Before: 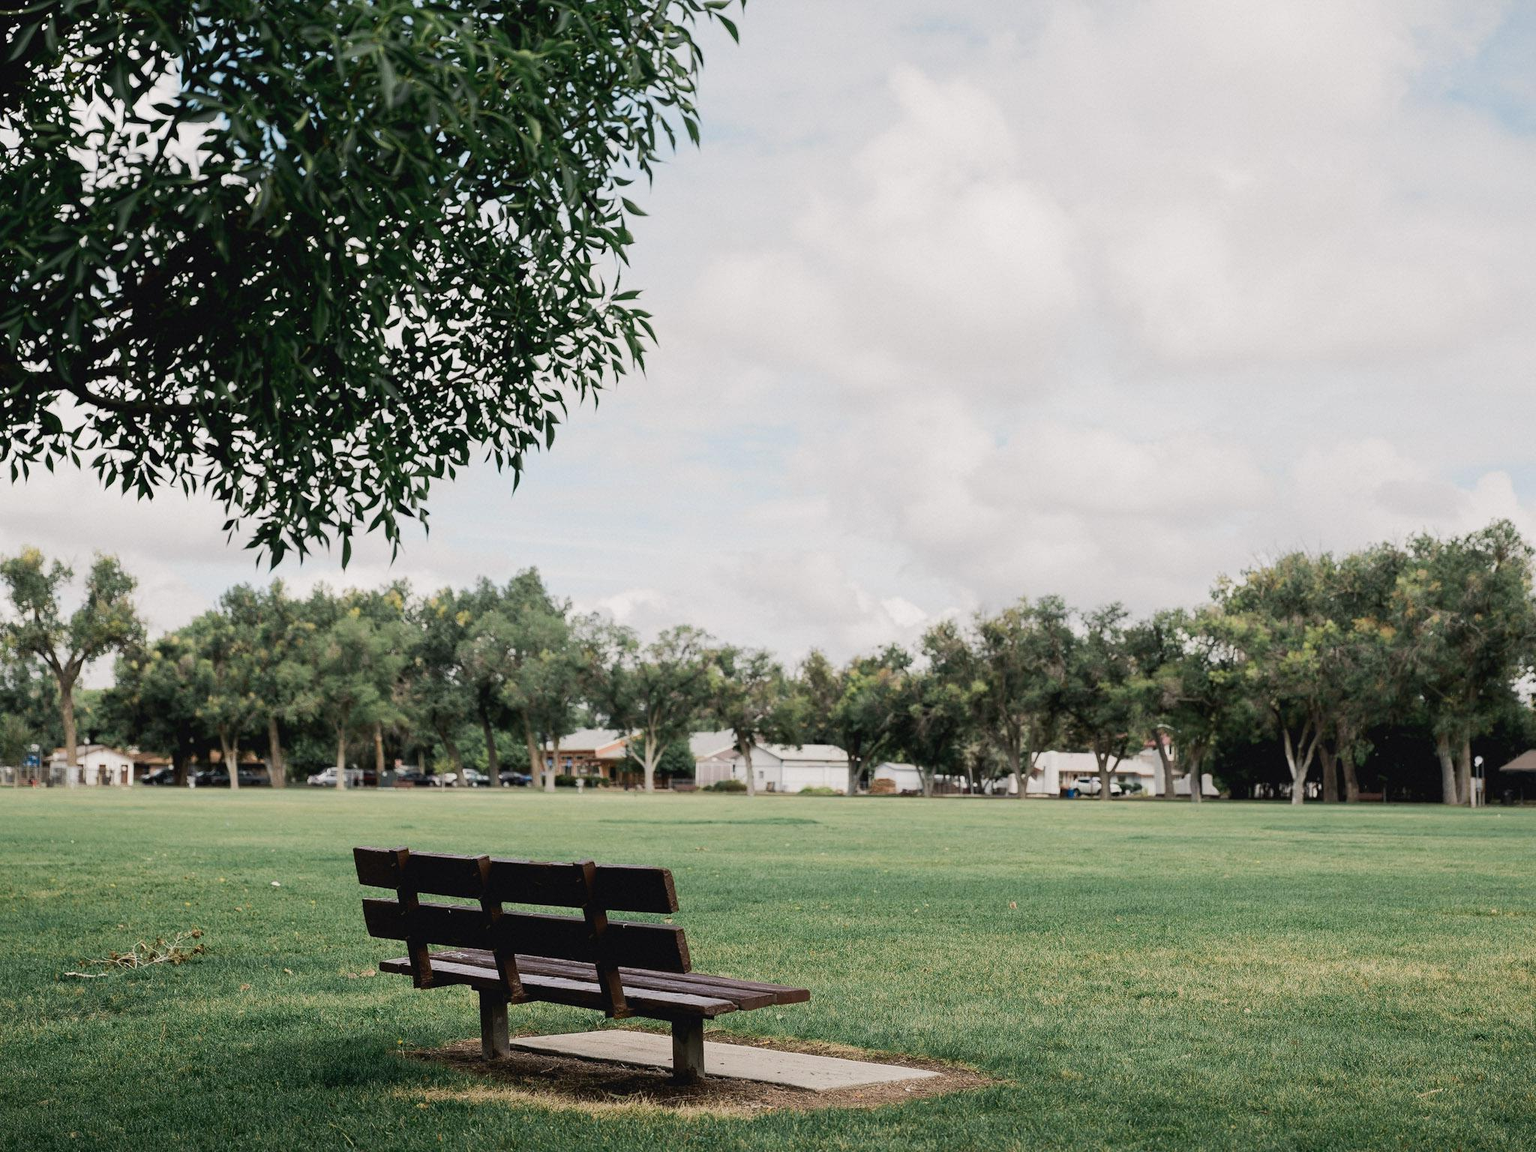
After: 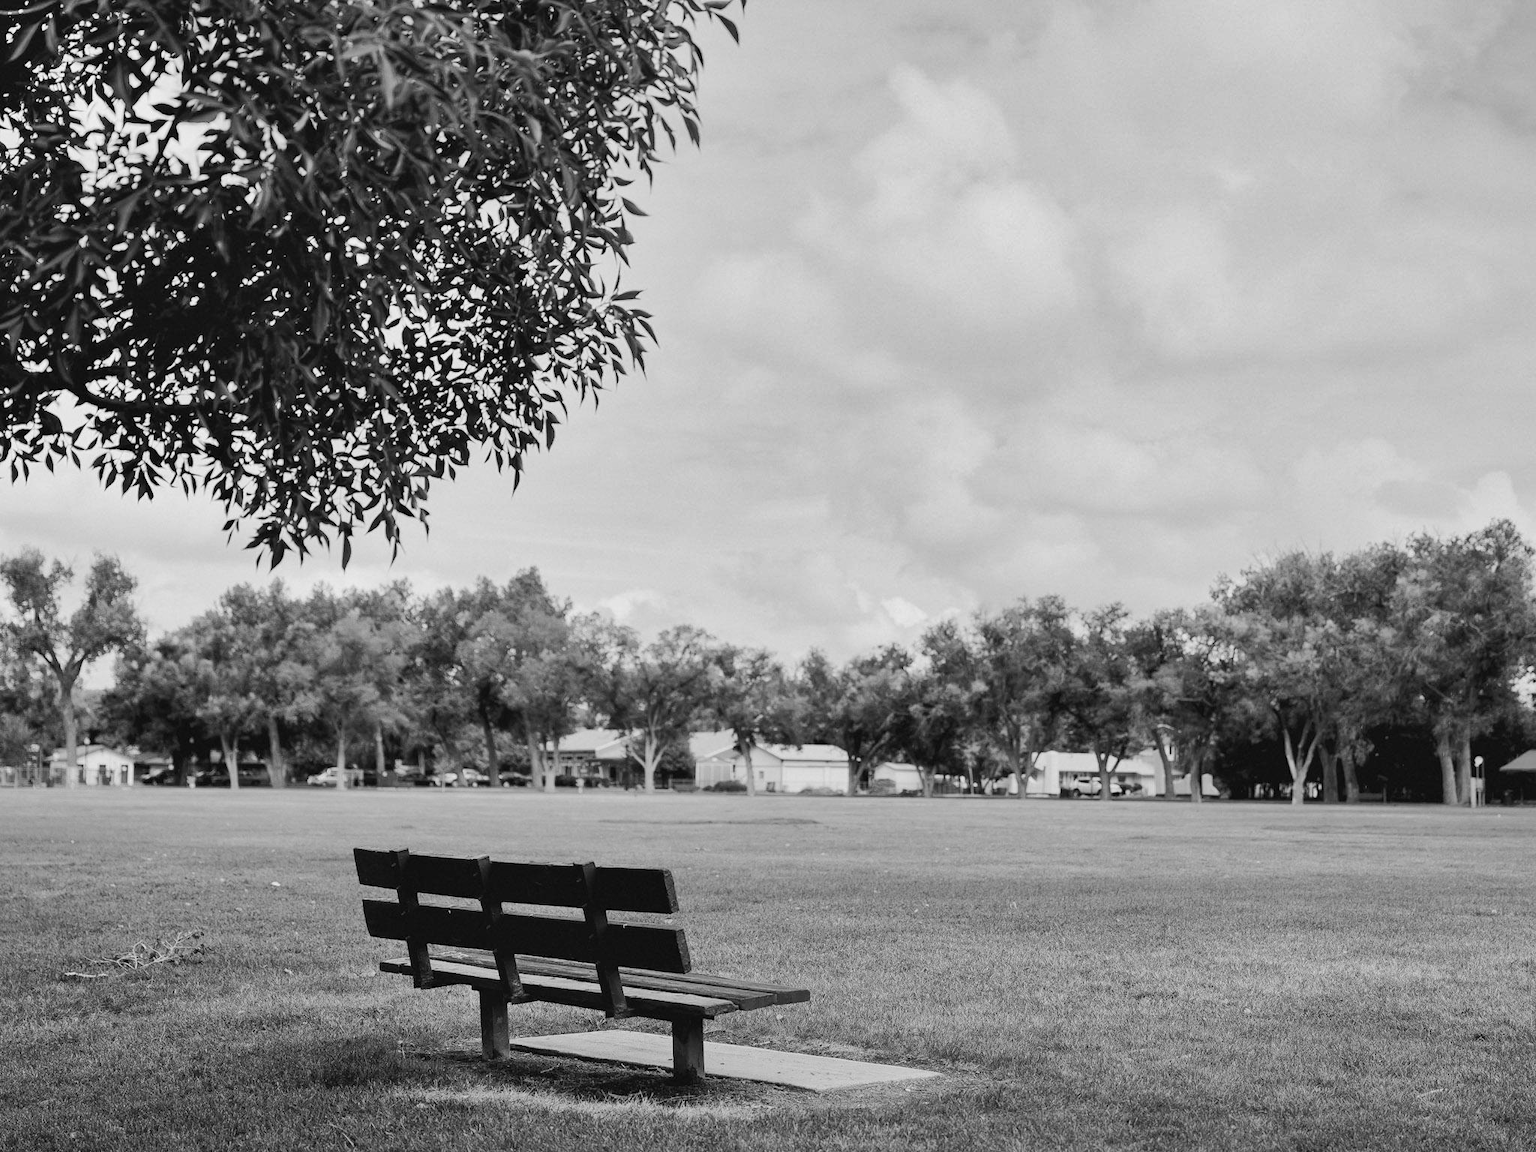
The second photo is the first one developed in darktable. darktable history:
white balance: red 1.08, blue 0.791
color balance rgb: perceptual saturation grading › global saturation 25%, perceptual brilliance grading › mid-tones 10%, perceptual brilliance grading › shadows 15%, global vibrance 20%
monochrome: on, module defaults
shadows and highlights: soften with gaussian
